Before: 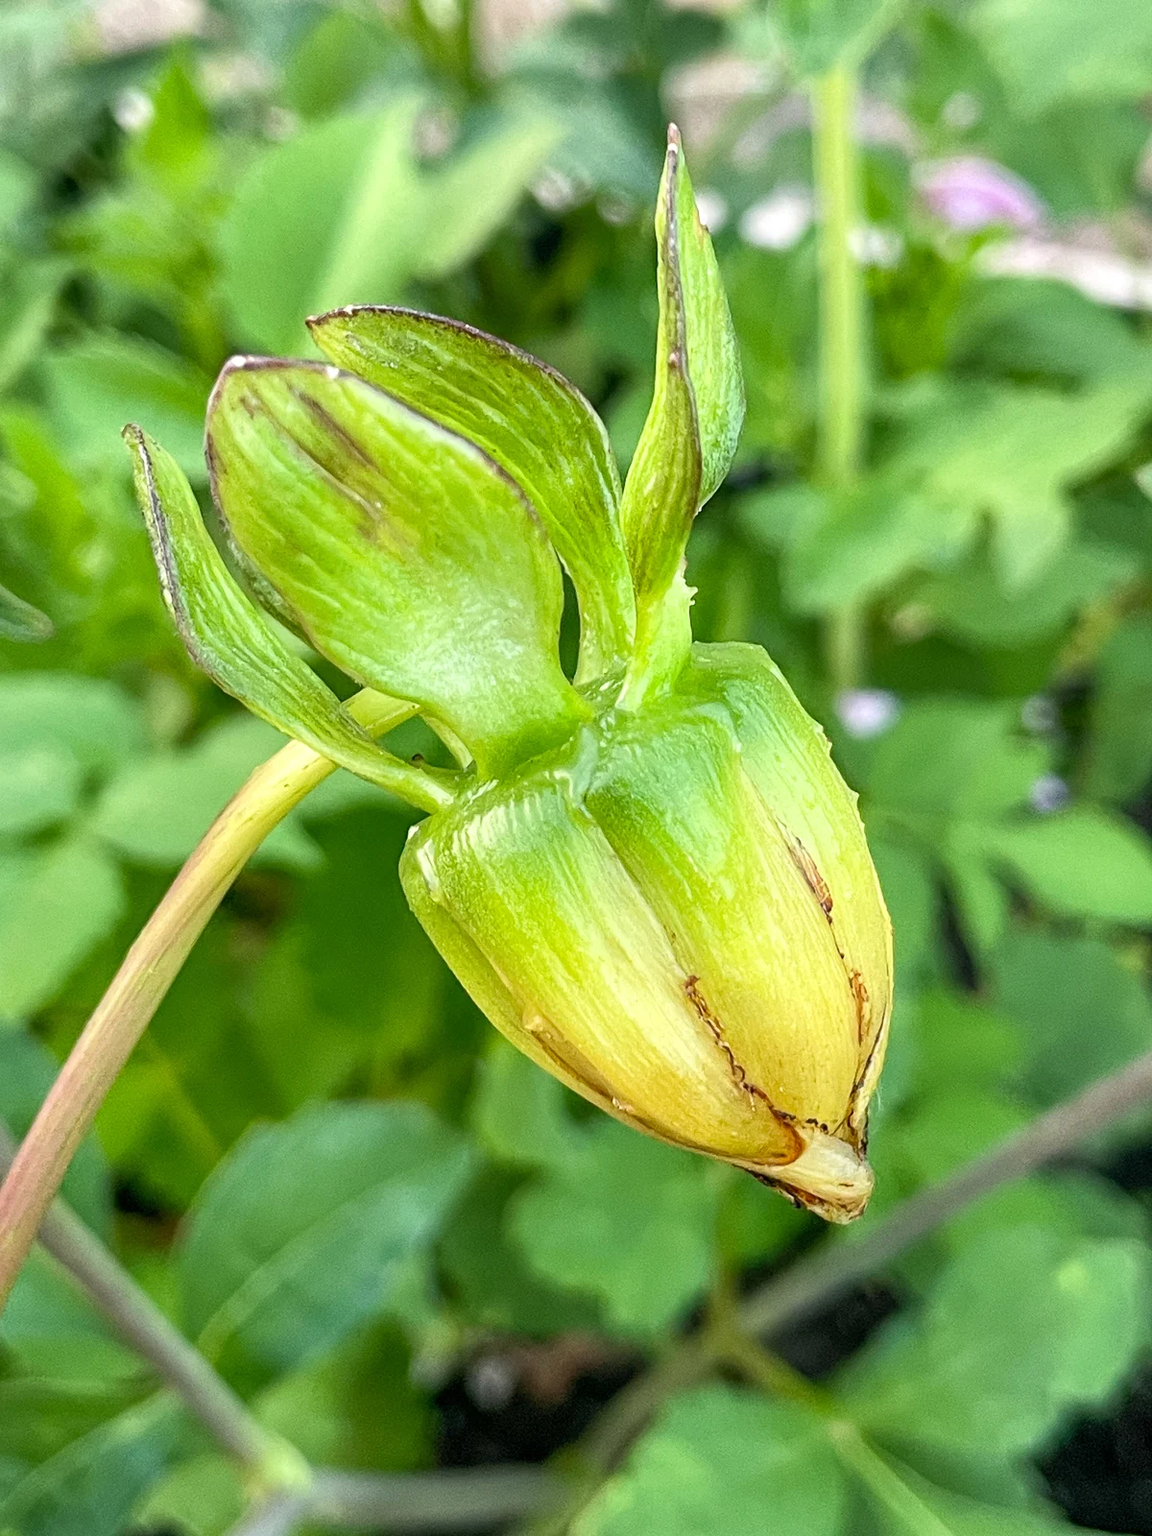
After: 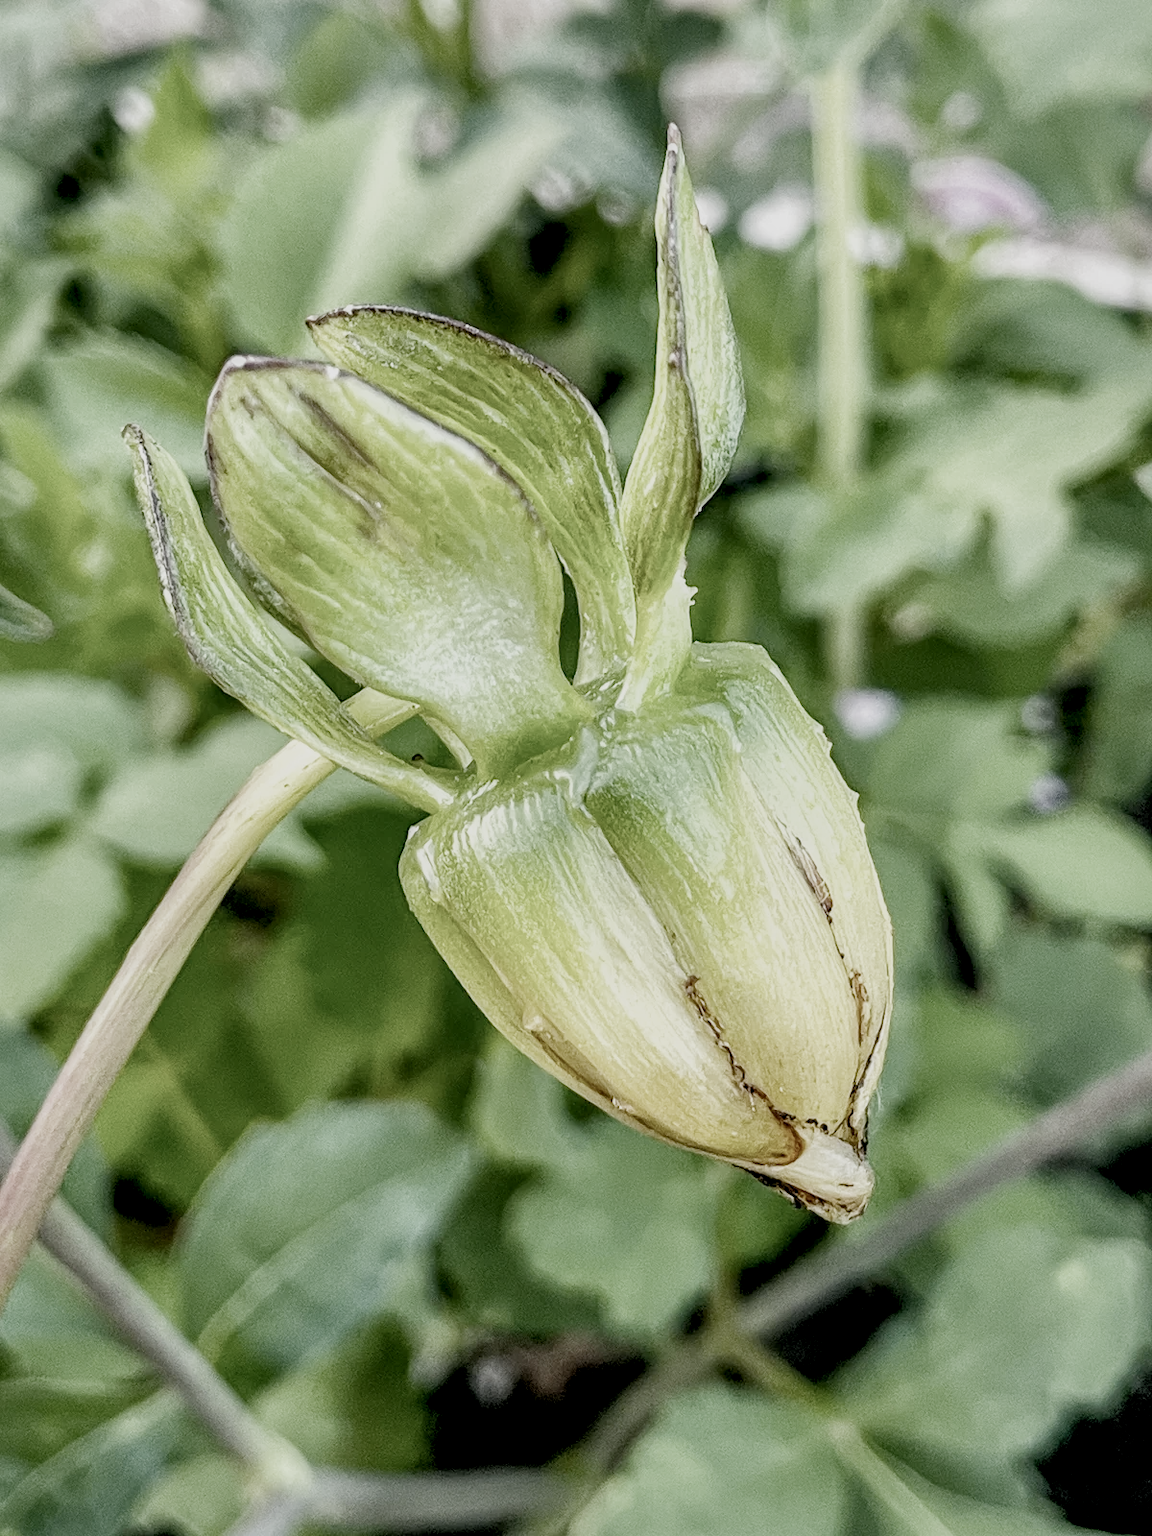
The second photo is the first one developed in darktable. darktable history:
filmic rgb: black relative exposure -5 EV, white relative exposure 3.96 EV, threshold 5.97 EV, hardness 2.9, contrast 1.199, highlights saturation mix -30.65%, add noise in highlights 0, preserve chrominance no, color science v4 (2020), enable highlight reconstruction true
shadows and highlights: on, module defaults
local contrast: detail 130%
